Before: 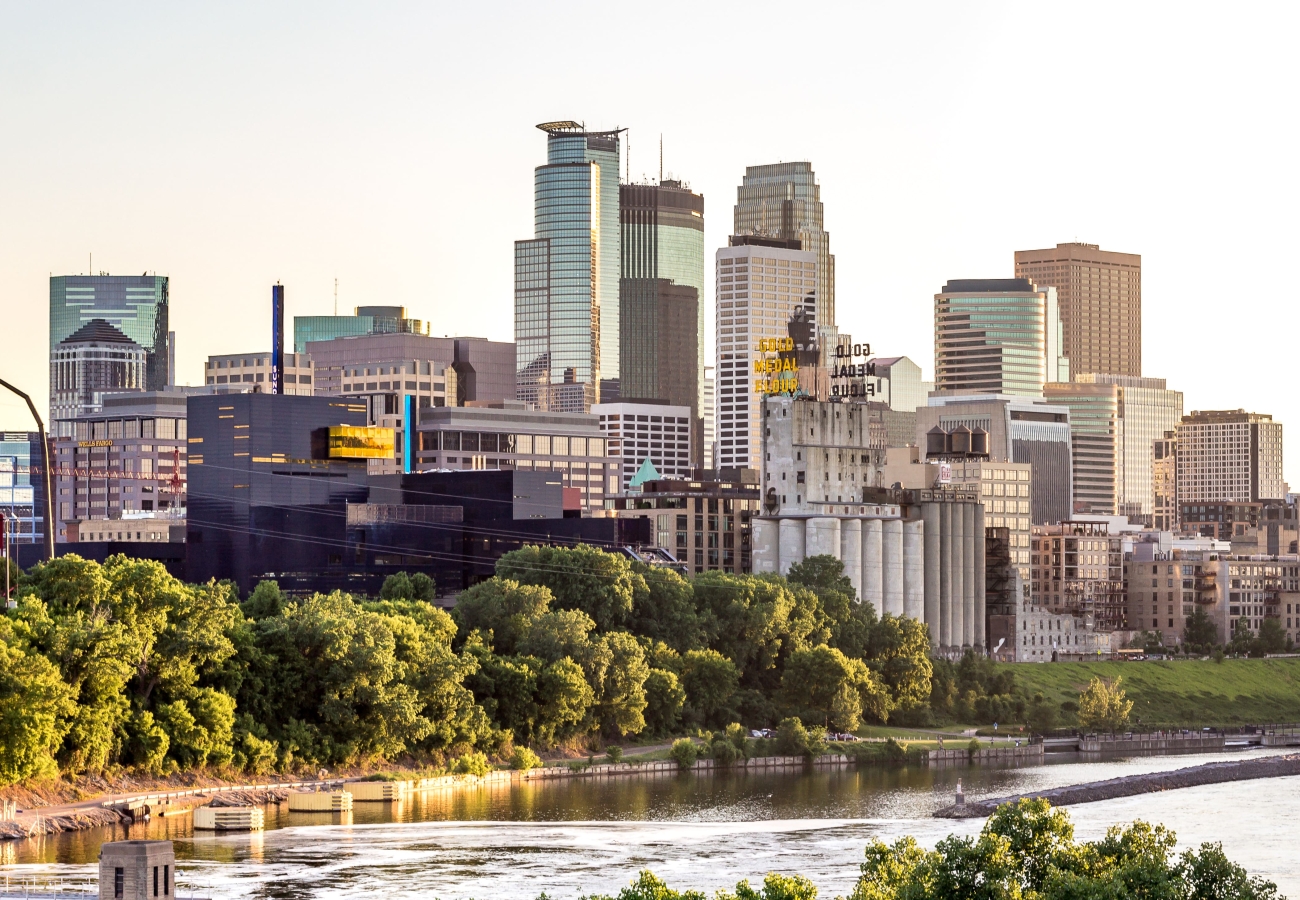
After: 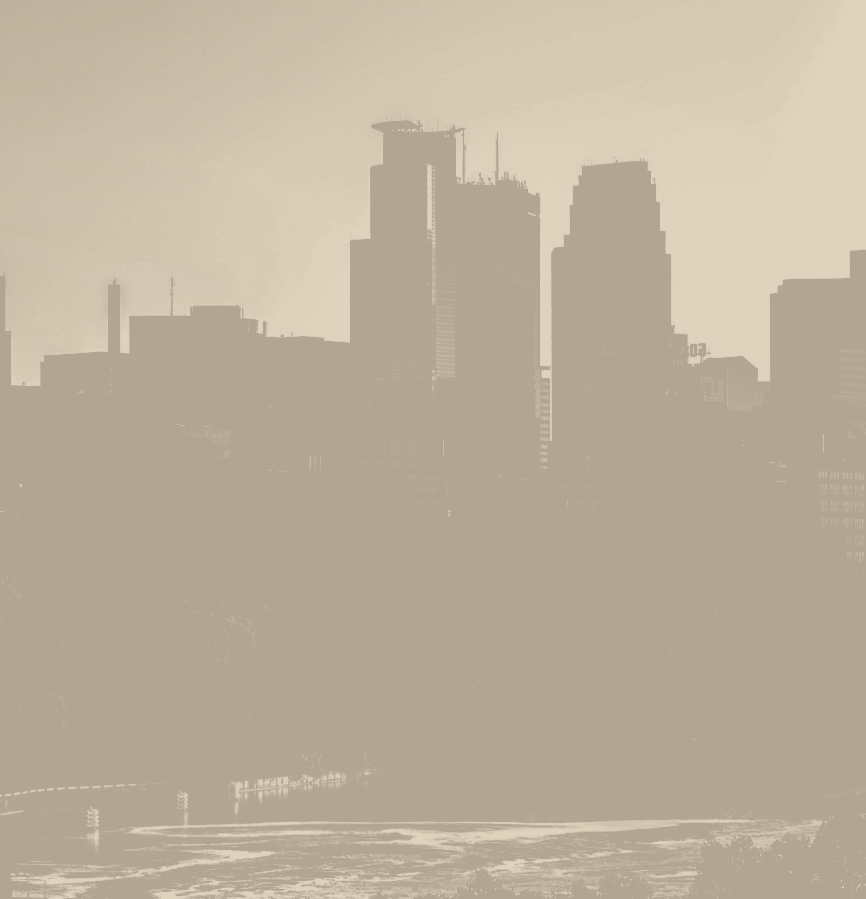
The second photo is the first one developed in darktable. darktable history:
lowpass: radius 0.1, contrast 0.85, saturation 1.1, unbound 0
crop and rotate: left 12.673%, right 20.66%
levels: levels [0.721, 0.937, 0.997]
colorize: hue 36°, saturation 71%, lightness 80.79%
